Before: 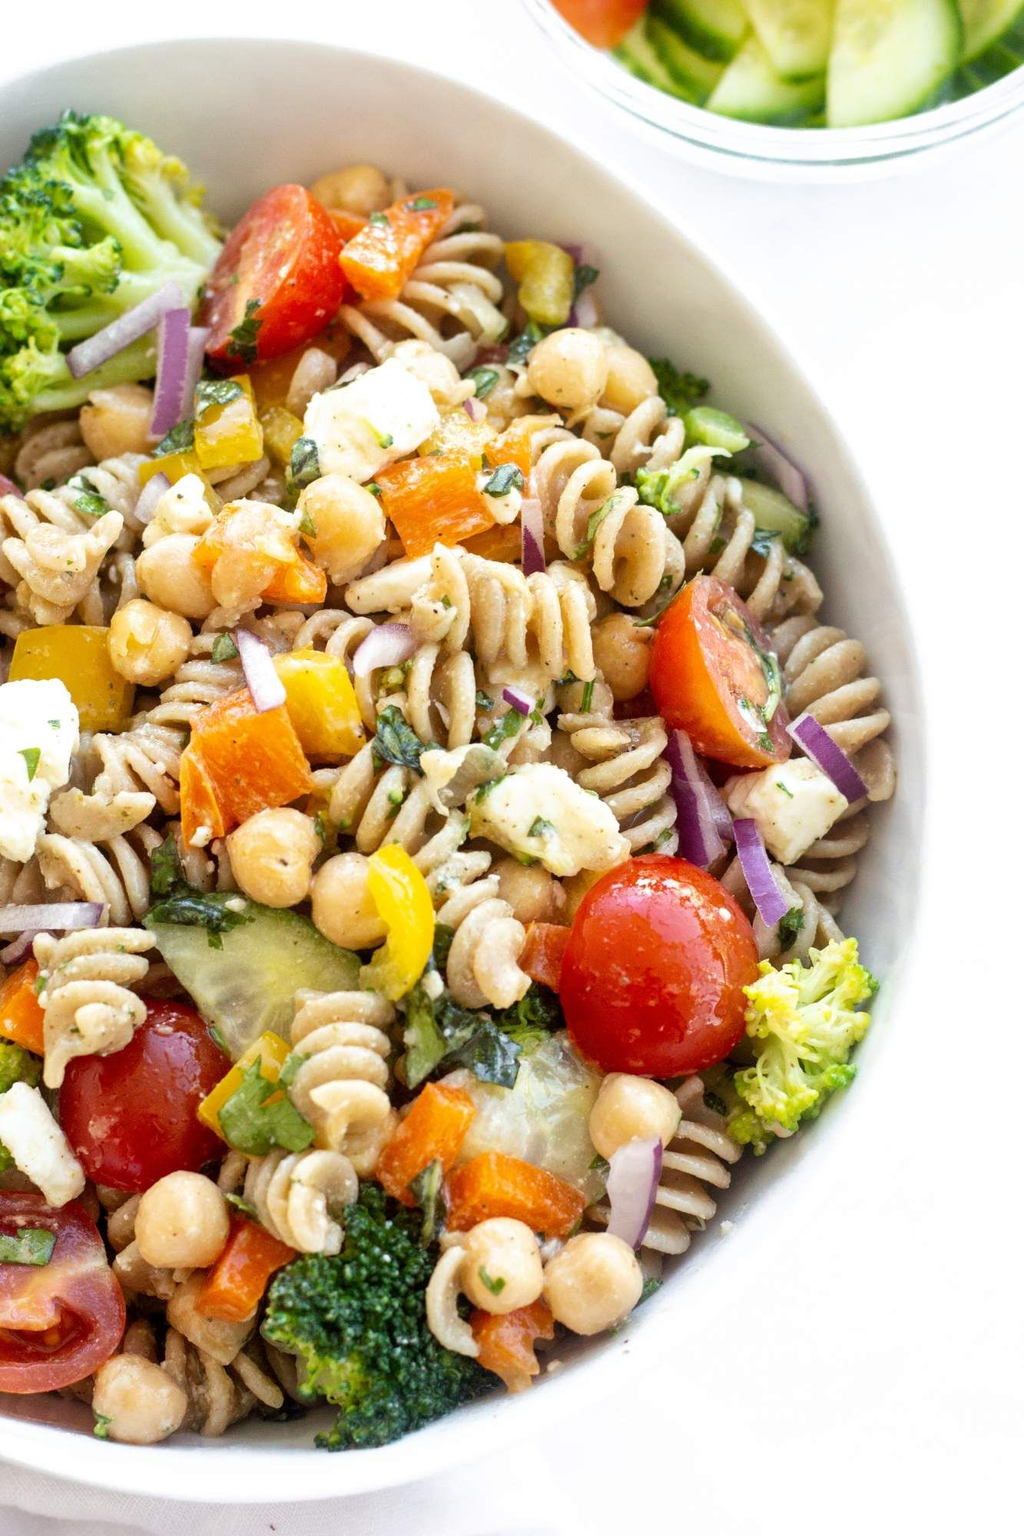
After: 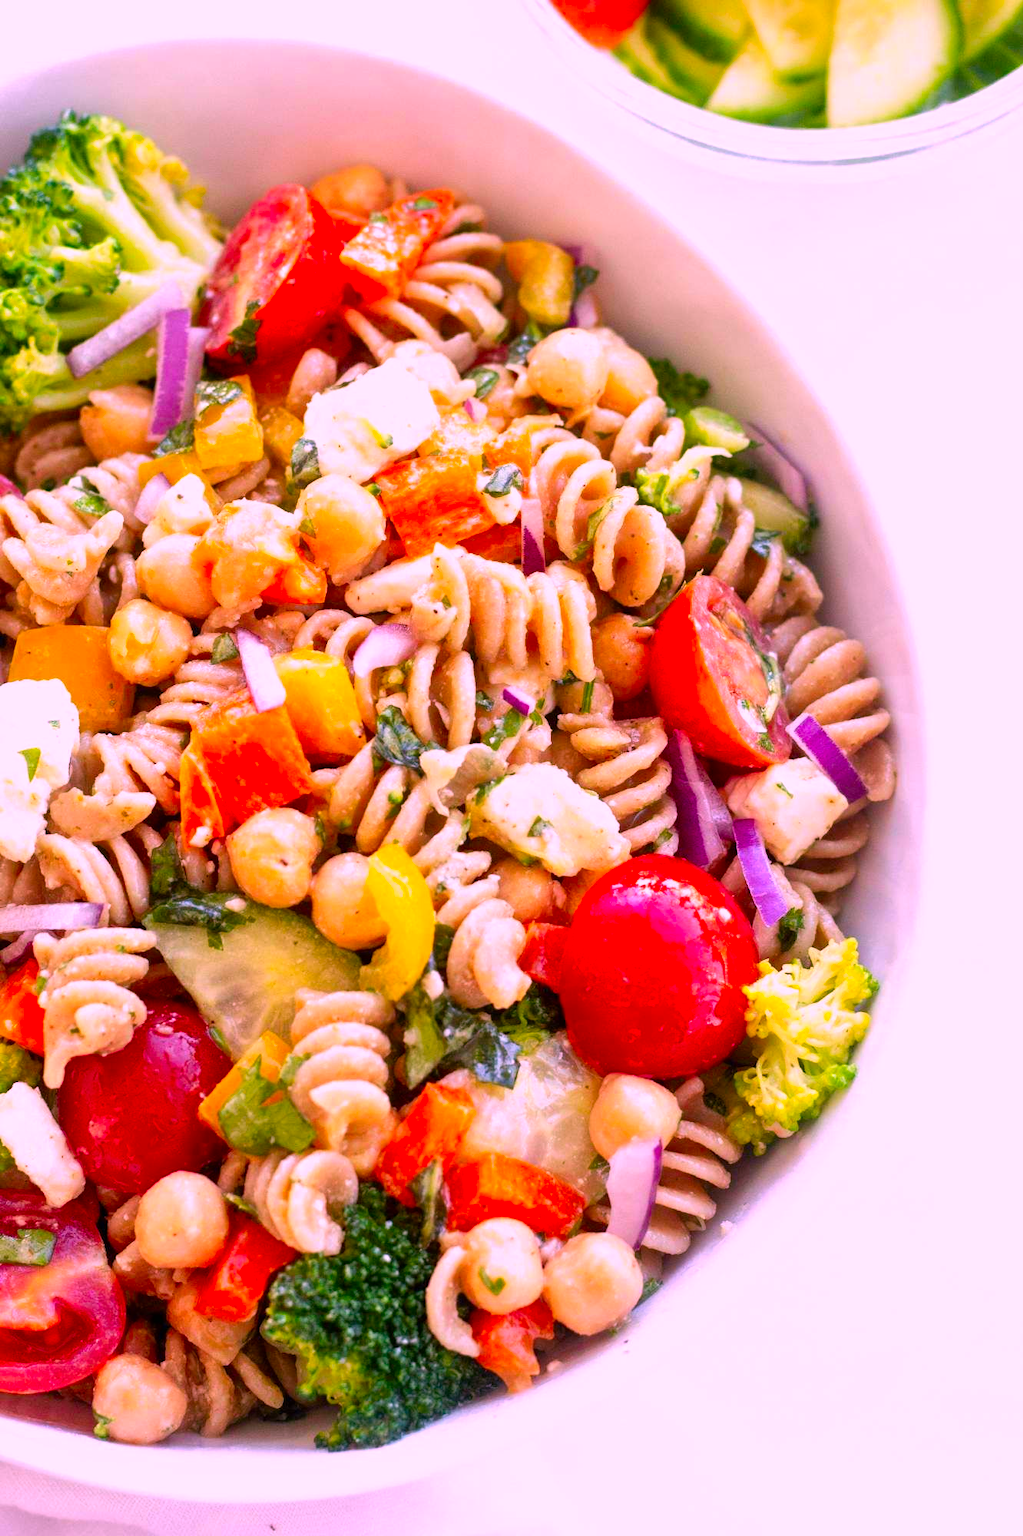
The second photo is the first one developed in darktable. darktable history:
tone equalizer: on, module defaults
color correction: highlights a* 19.5, highlights b* -11.53, saturation 1.69
color balance rgb: on, module defaults
